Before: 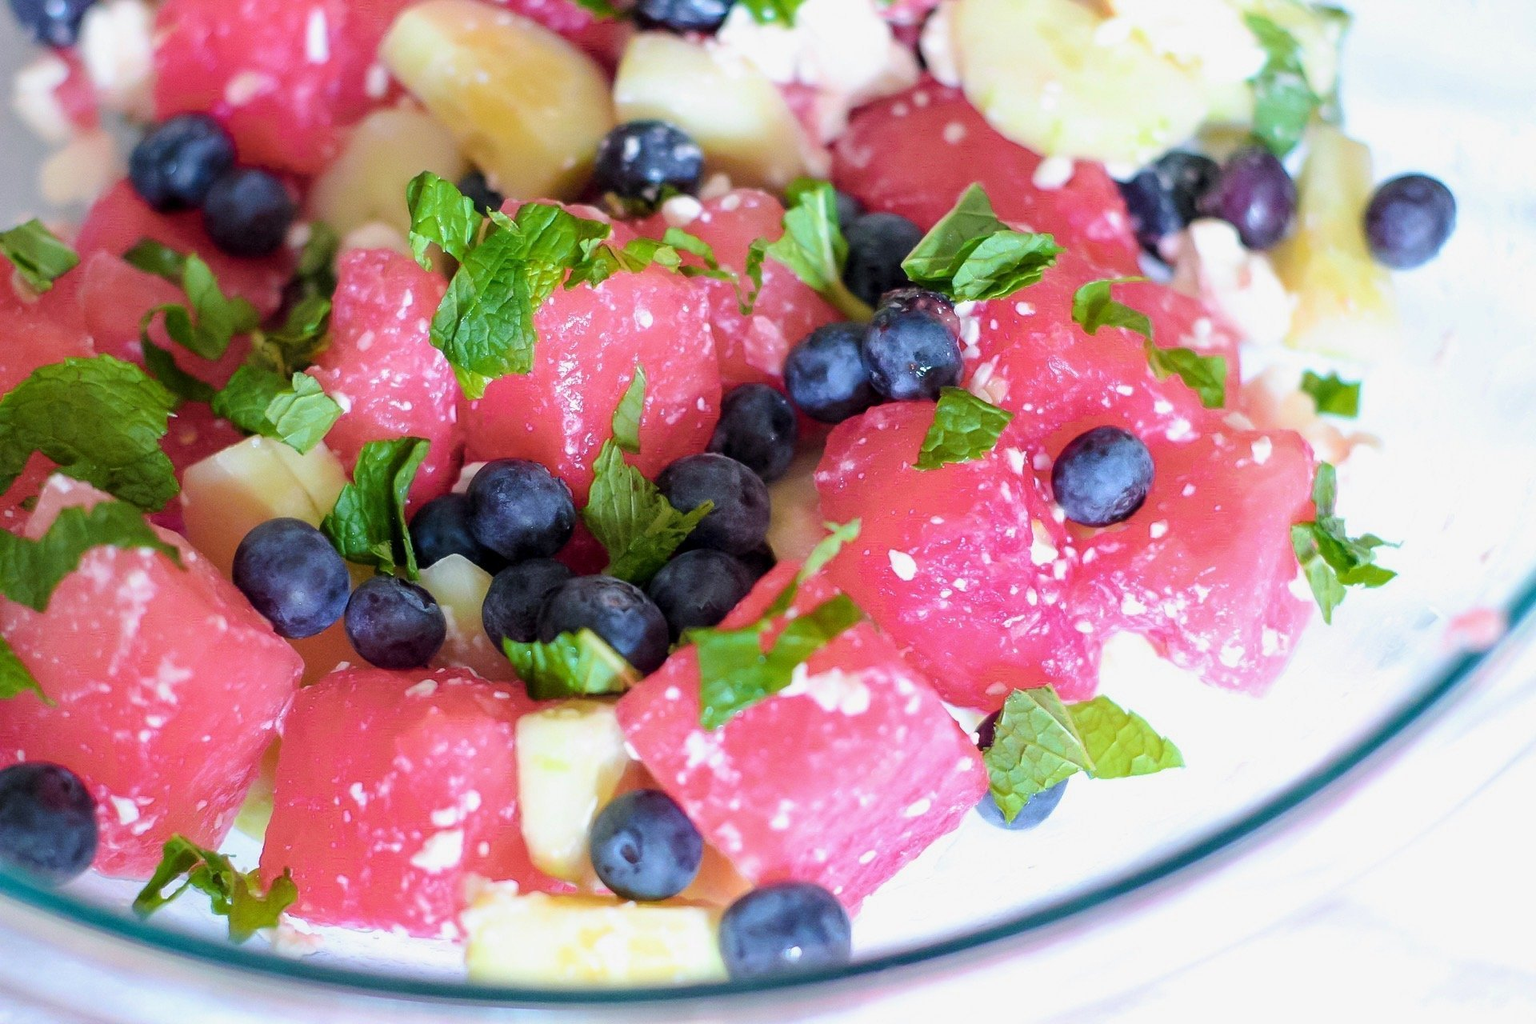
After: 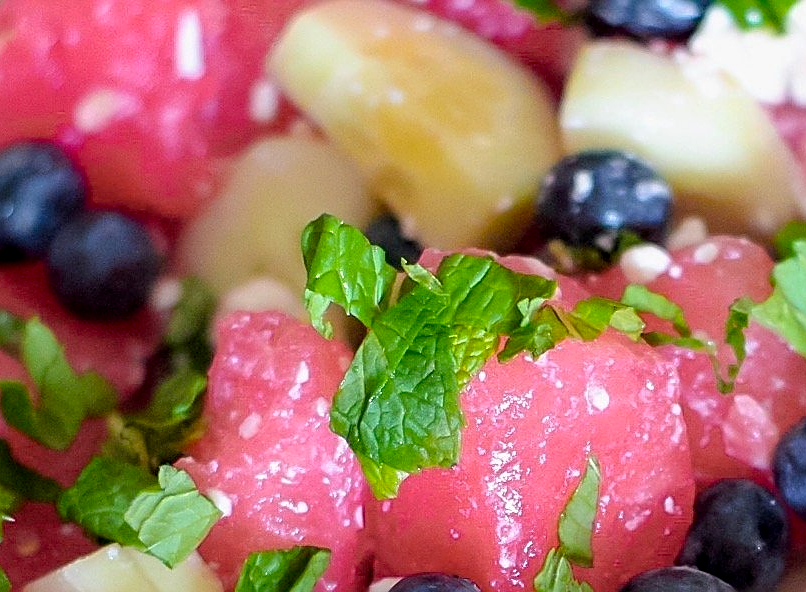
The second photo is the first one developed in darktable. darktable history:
sharpen: on, module defaults
shadows and highlights: shadows 12, white point adjustment 1.2, soften with gaussian
crop and rotate: left 10.817%, top 0.062%, right 47.194%, bottom 53.626%
exposure: compensate highlight preservation false
